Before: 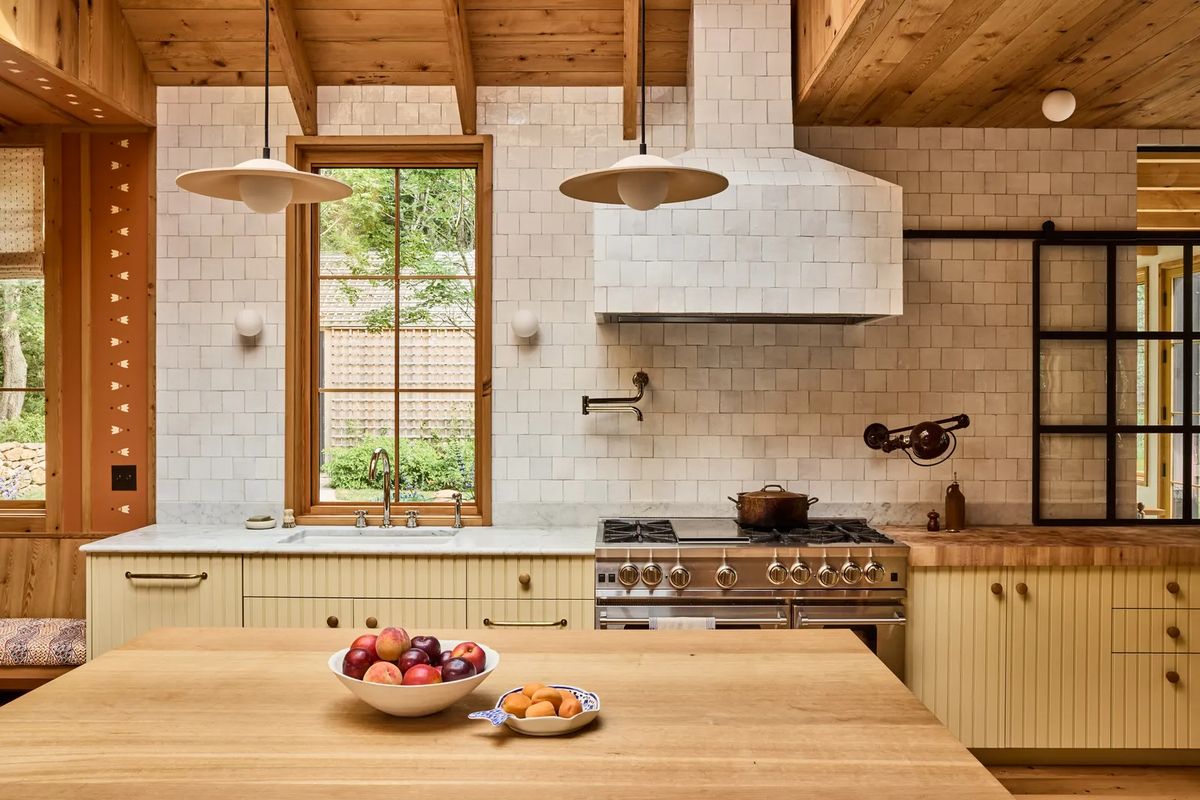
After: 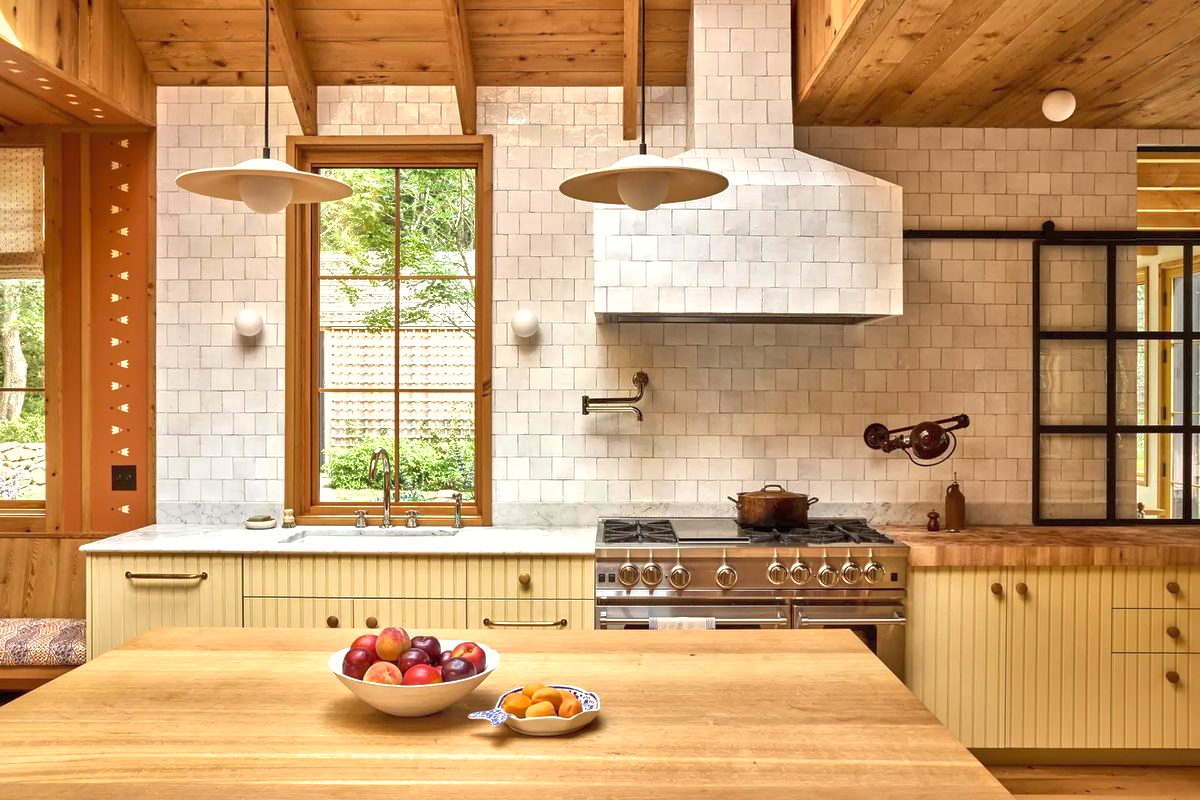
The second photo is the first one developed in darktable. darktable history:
shadows and highlights: on, module defaults
exposure: exposure 0.601 EV, compensate highlight preservation false
